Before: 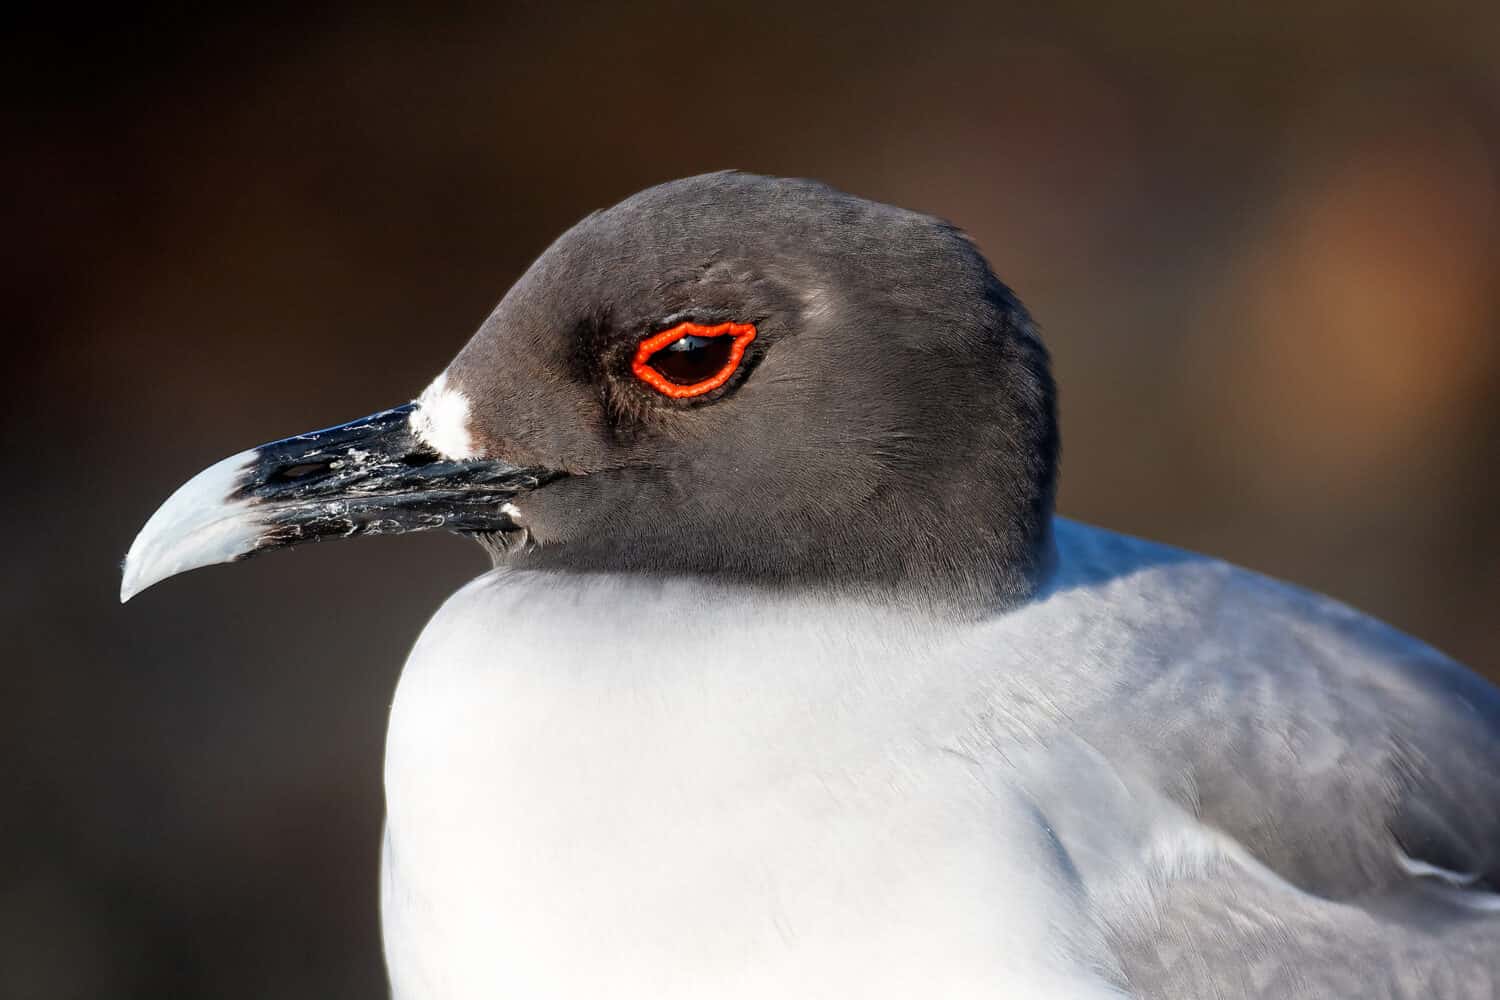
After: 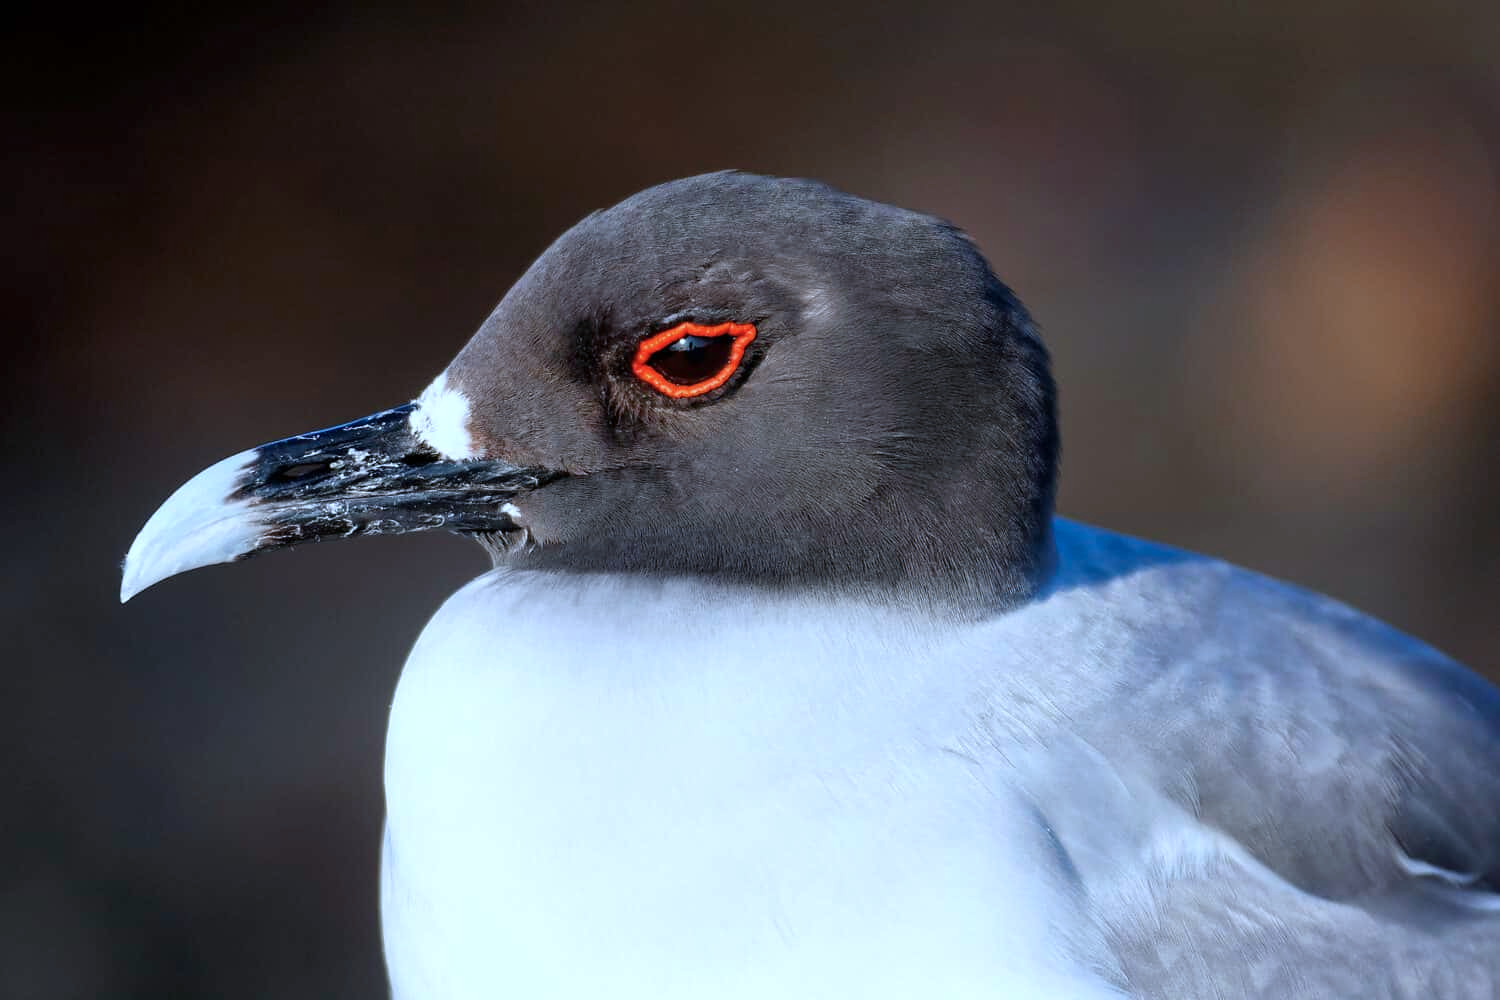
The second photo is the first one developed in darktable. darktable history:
color calibration: illuminant custom, x 0.388, y 0.387, temperature 3803.34 K
